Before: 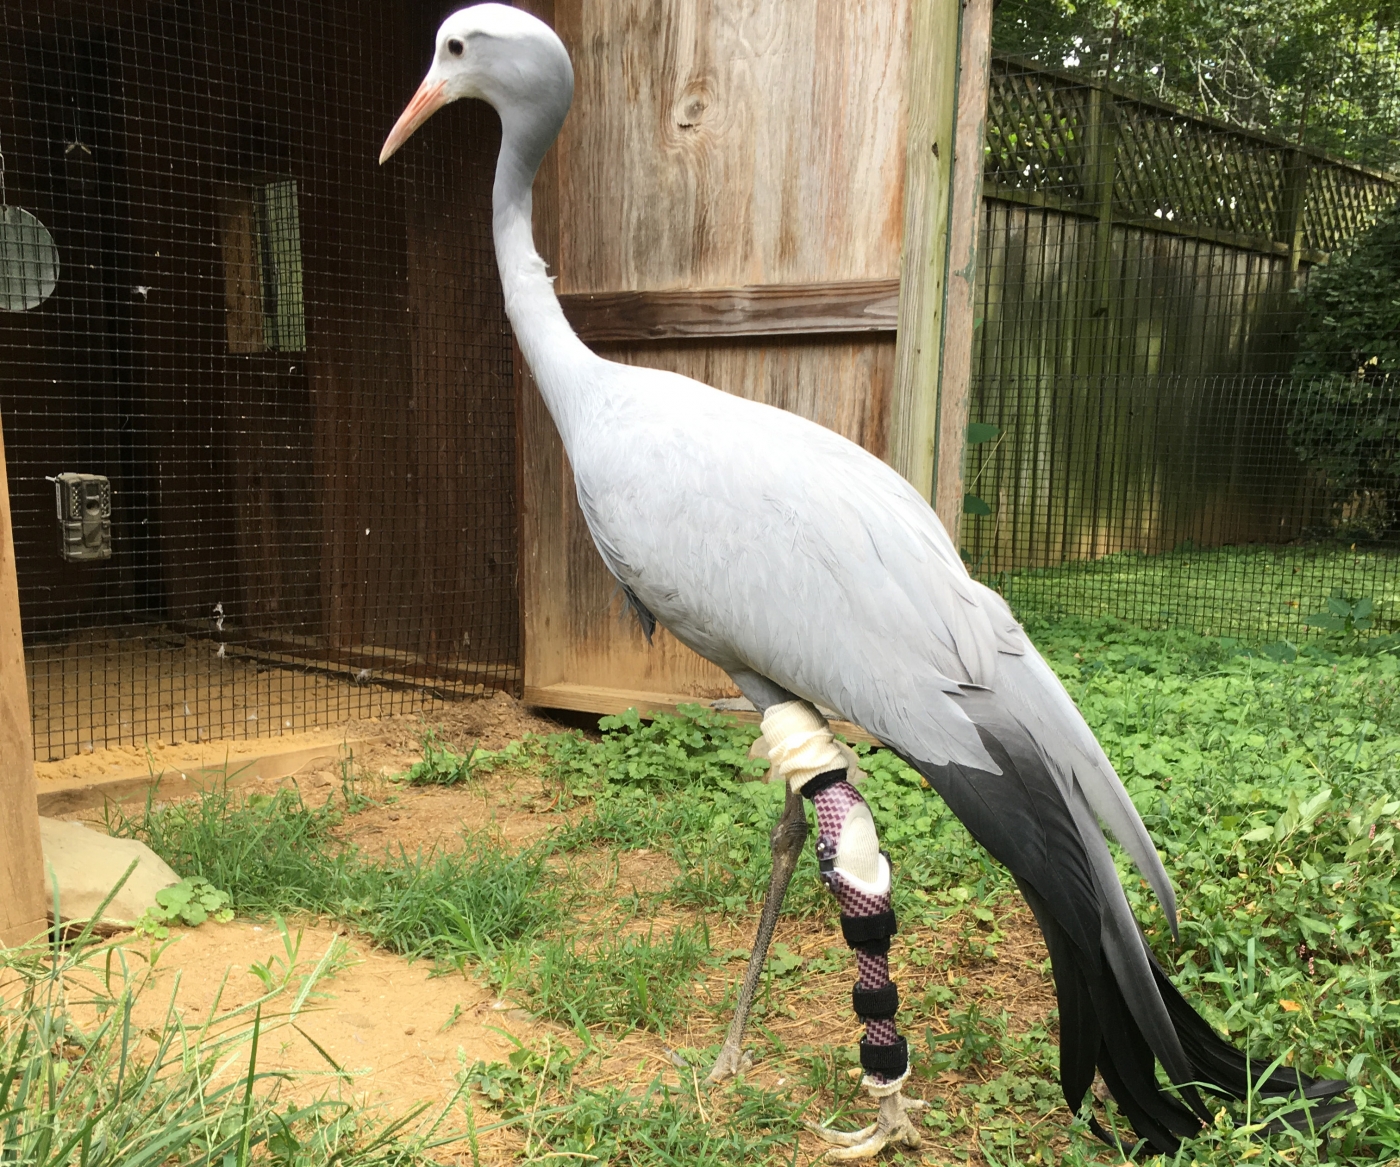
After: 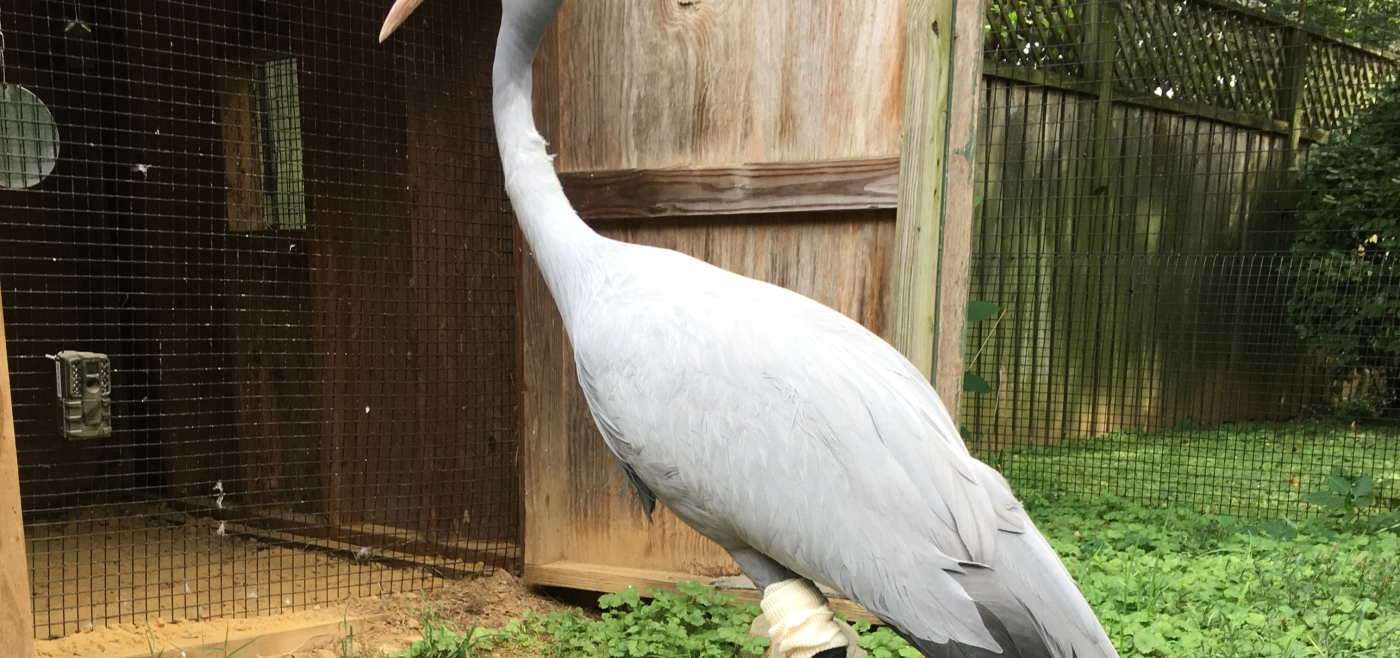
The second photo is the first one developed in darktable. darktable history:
tone equalizer: edges refinement/feathering 500, mask exposure compensation -1.57 EV, preserve details no
crop and rotate: top 10.511%, bottom 33.029%
